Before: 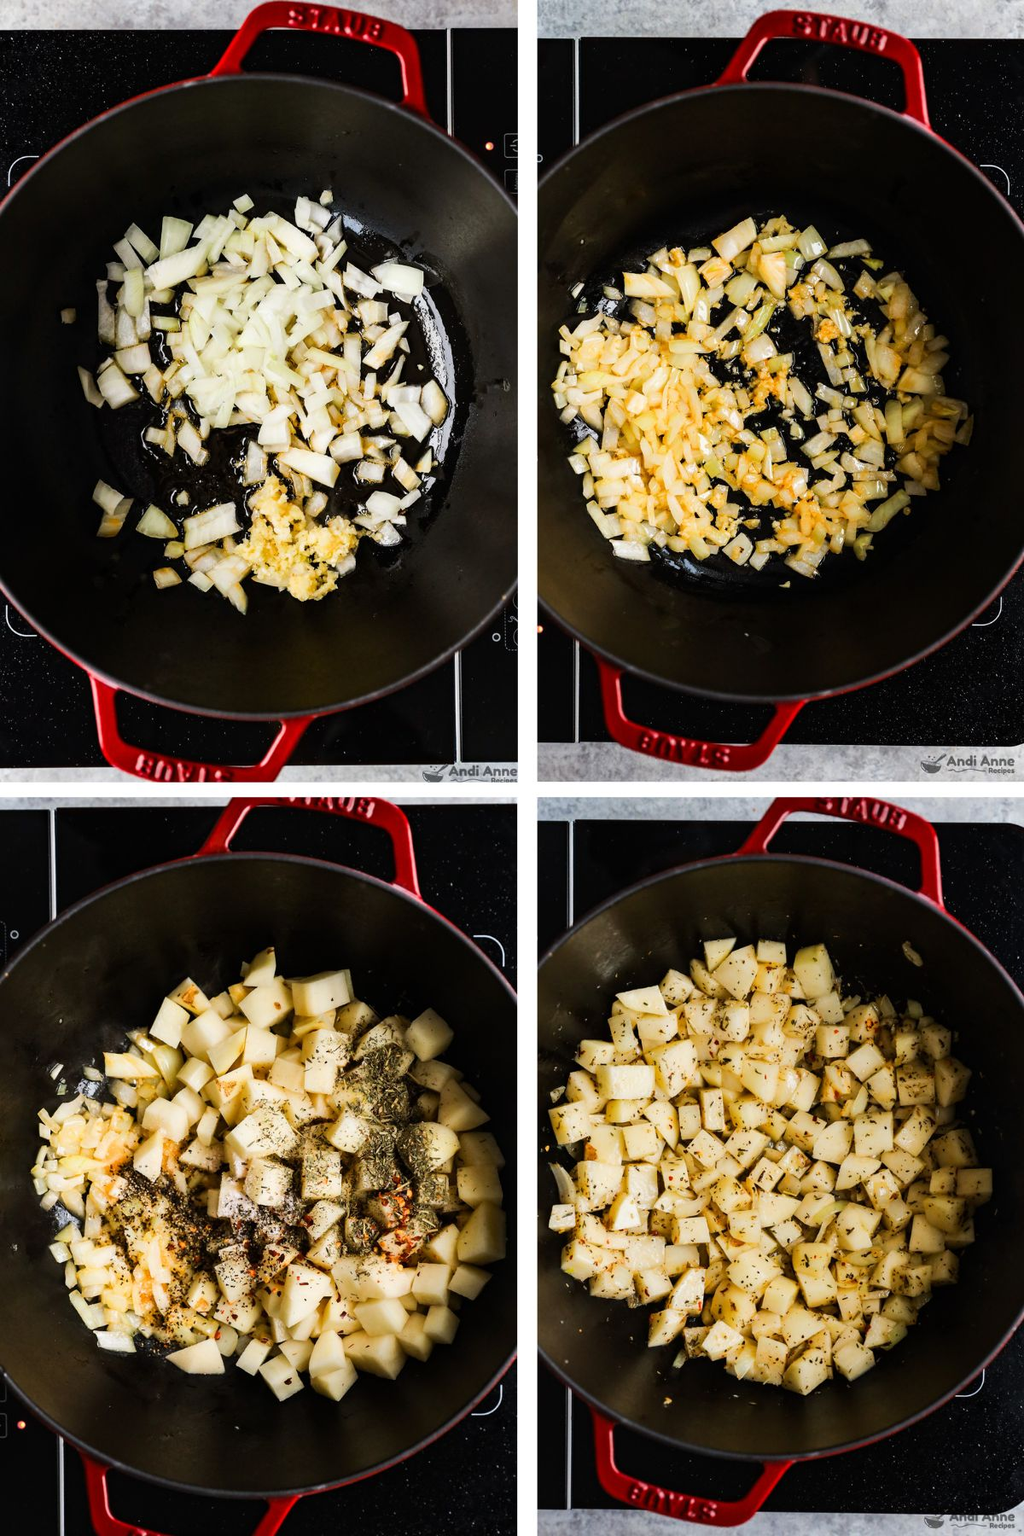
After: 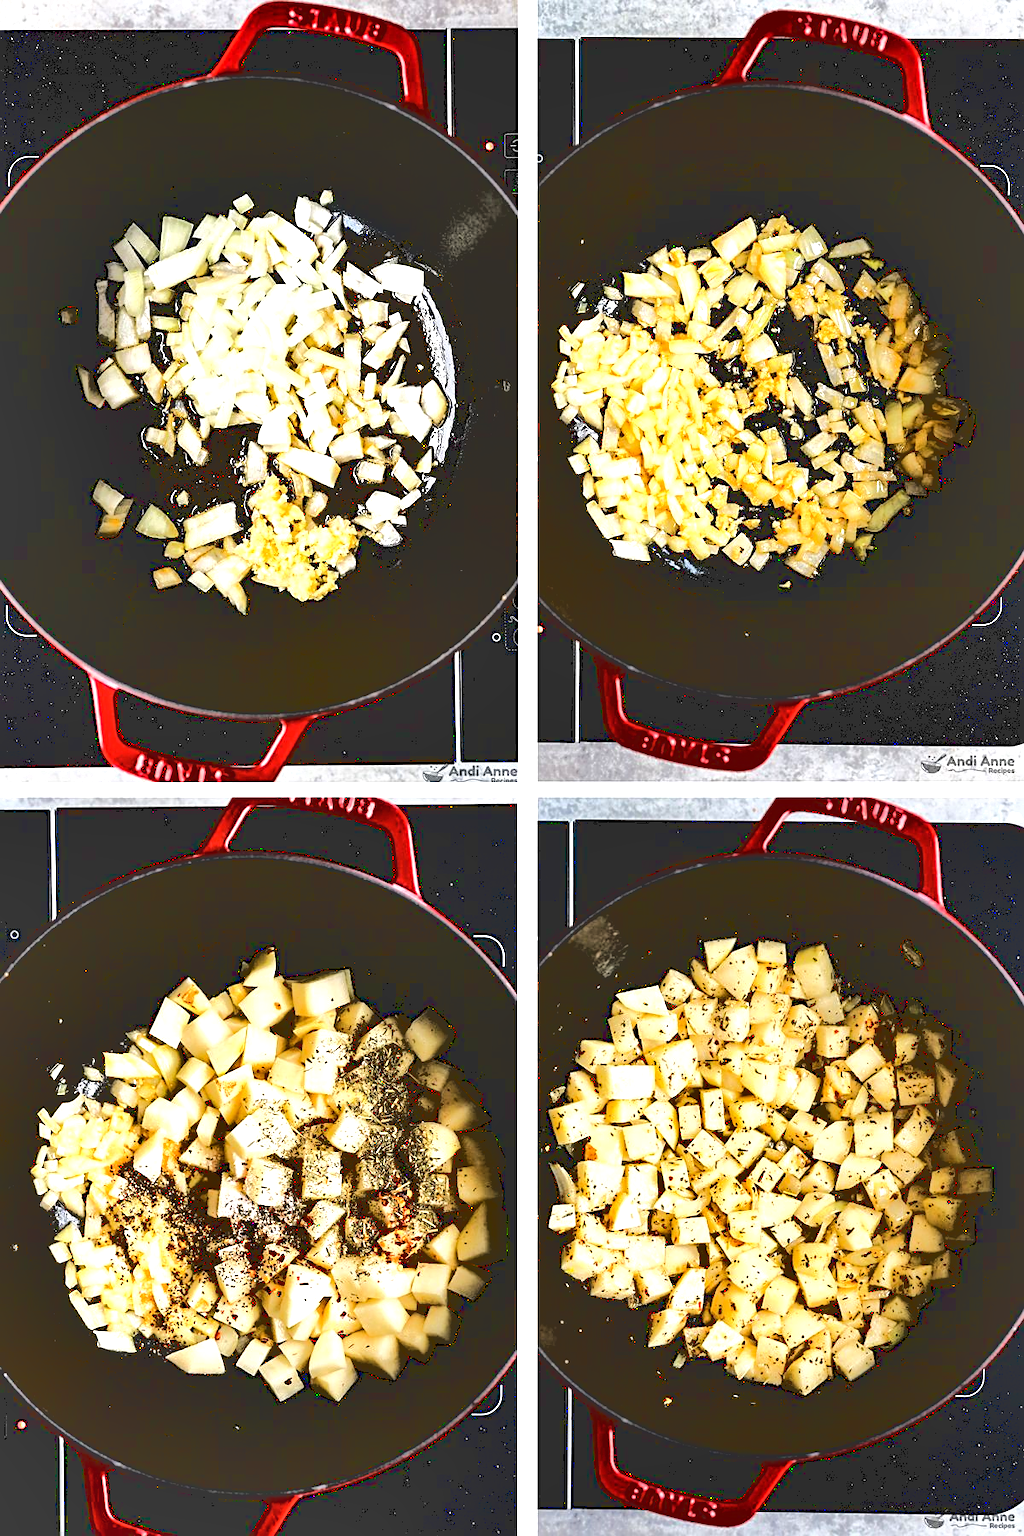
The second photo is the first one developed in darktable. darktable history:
shadows and highlights: soften with gaussian
base curve: curves: ch0 [(0.065, 0.026) (0.236, 0.358) (0.53, 0.546) (0.777, 0.841) (0.924, 0.992)], preserve colors average RGB
exposure: black level correction 0, exposure 0.68 EV, compensate exposure bias true, compensate highlight preservation false
sharpen: on, module defaults
